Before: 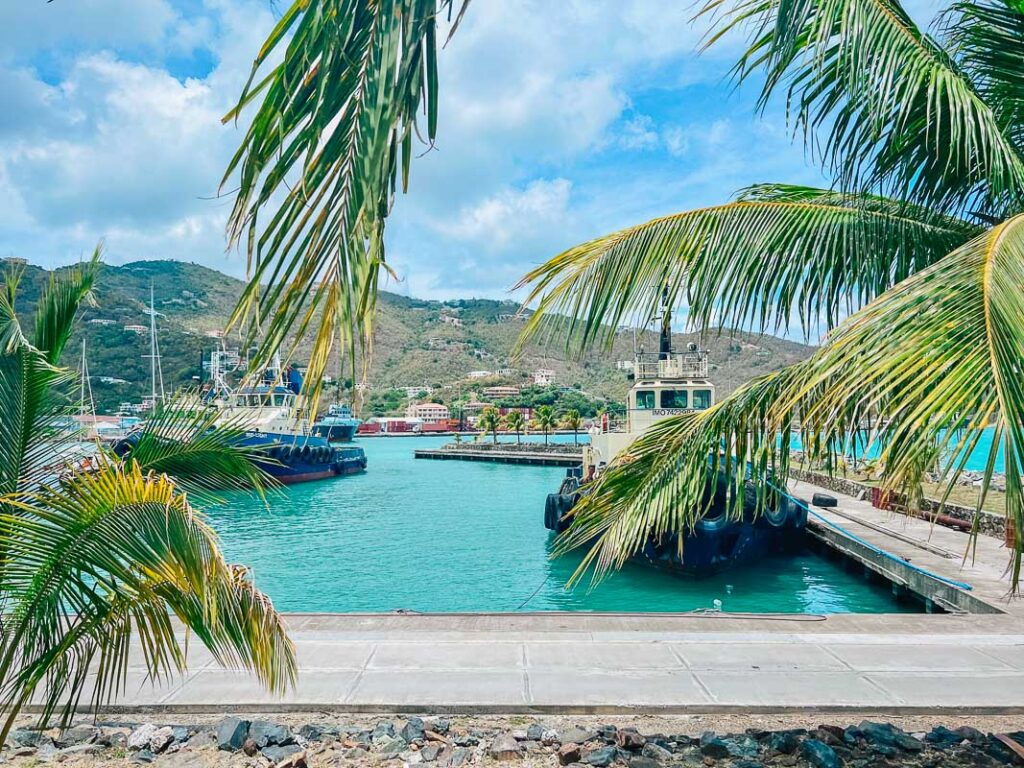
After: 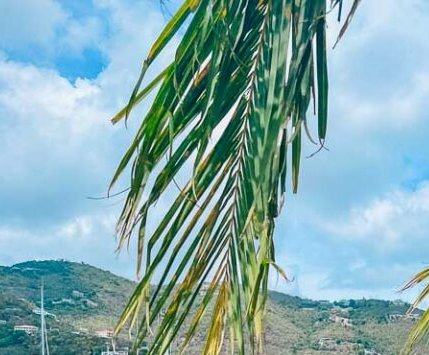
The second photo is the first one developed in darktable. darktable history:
crop and rotate: left 10.817%, top 0.062%, right 47.194%, bottom 53.626%
exposure: black level correction 0.001, compensate highlight preservation false
white balance: emerald 1
